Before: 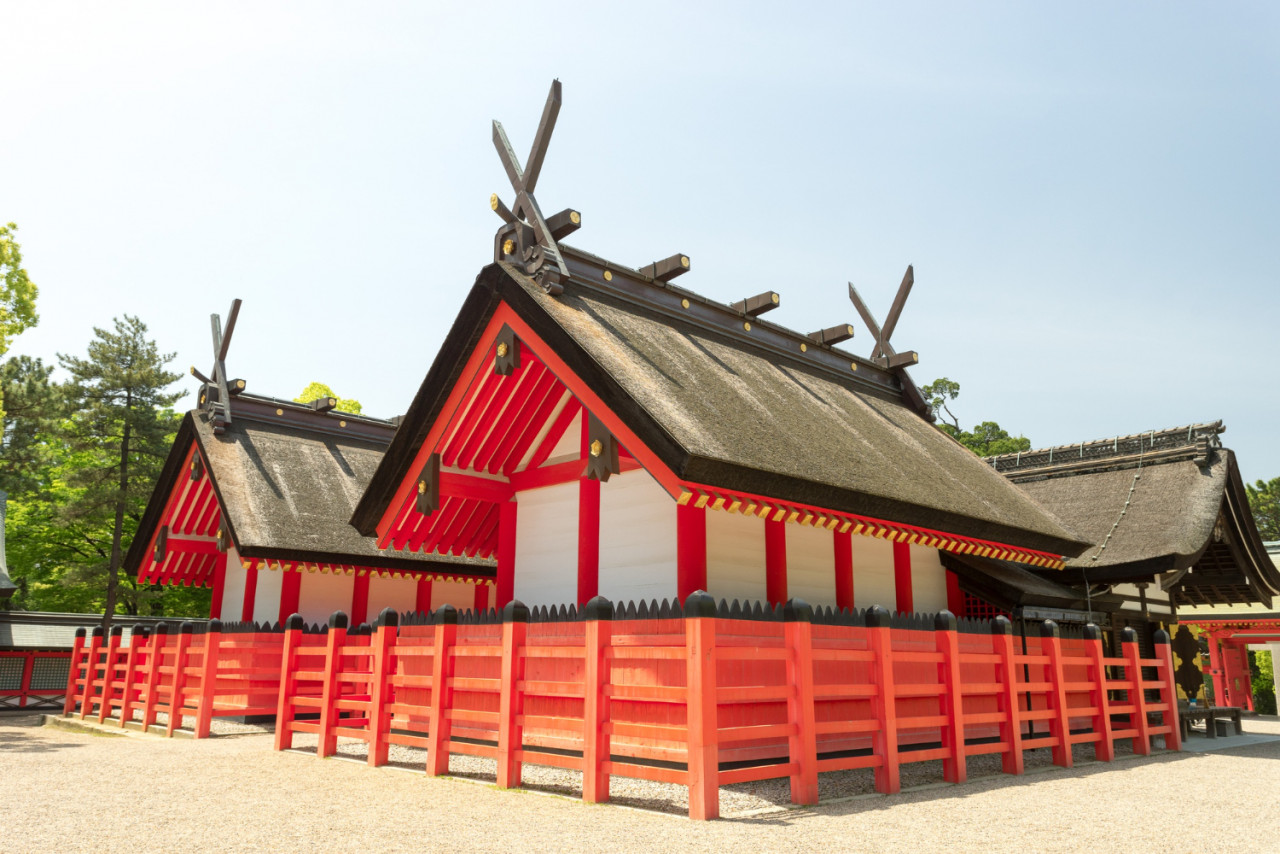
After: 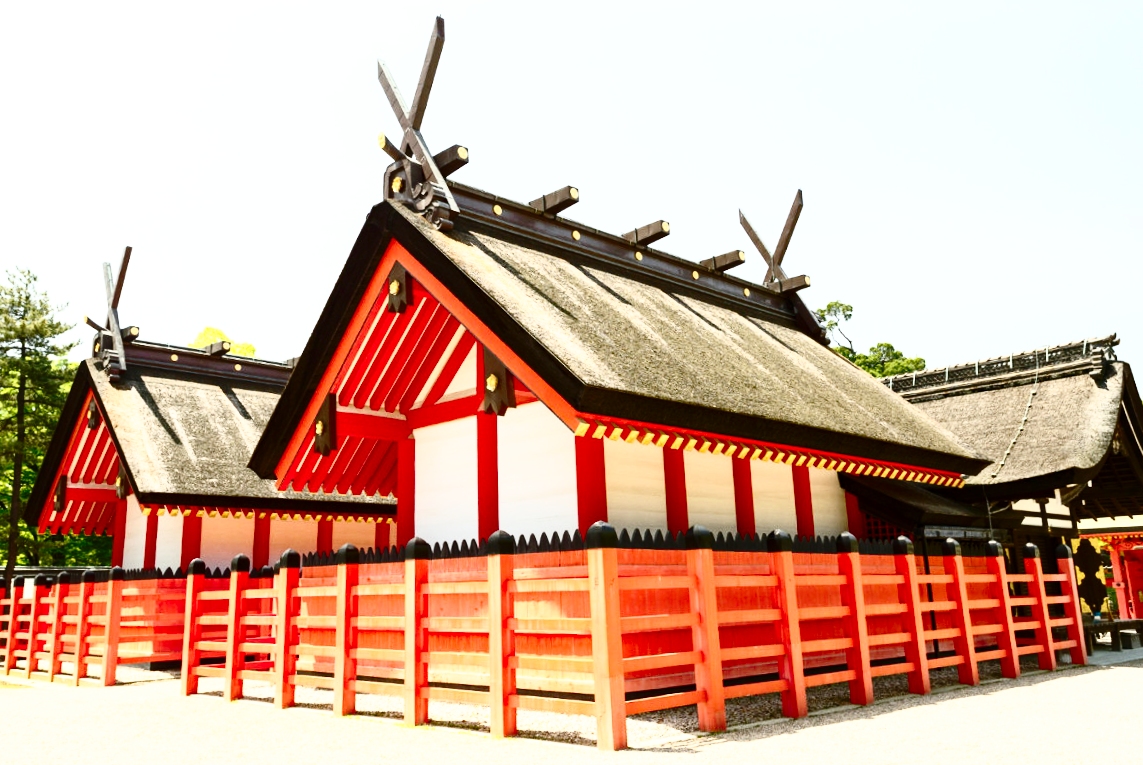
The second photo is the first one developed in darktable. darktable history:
crop and rotate: angle 2°, left 6.056%, top 5.692%
haze removal: adaptive false
tone curve: curves: ch0 [(0, 0) (0.56, 0.467) (0.846, 0.934) (1, 1)], color space Lab, independent channels, preserve colors none
base curve: curves: ch0 [(0, 0) (0.032, 0.037) (0.105, 0.228) (0.435, 0.76) (0.856, 0.983) (1, 1)], preserve colors none
